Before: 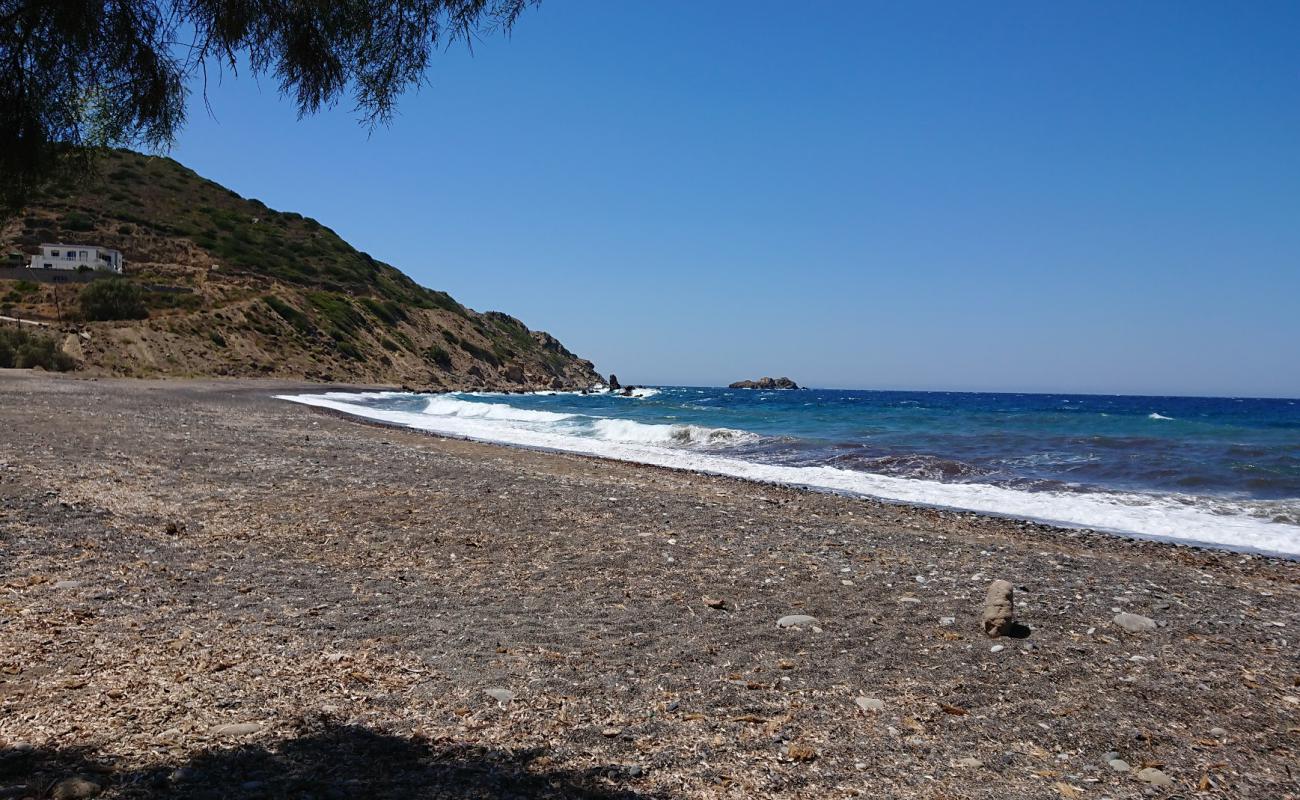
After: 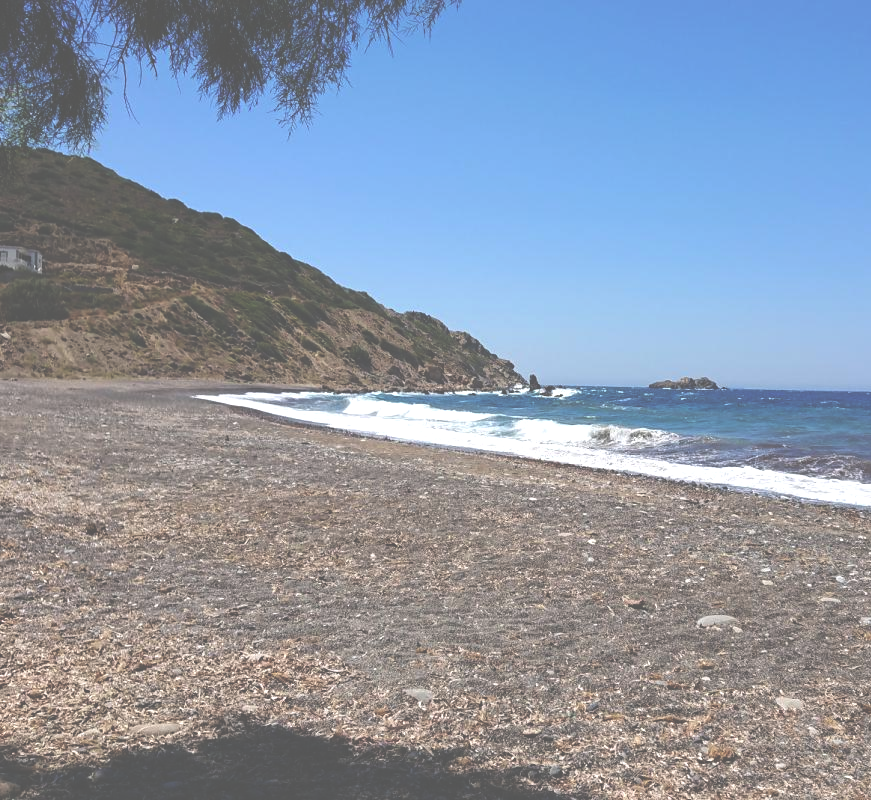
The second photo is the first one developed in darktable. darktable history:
exposure: black level correction -0.069, exposure 0.5 EV, compensate highlight preservation false
crop and rotate: left 6.215%, right 26.757%
